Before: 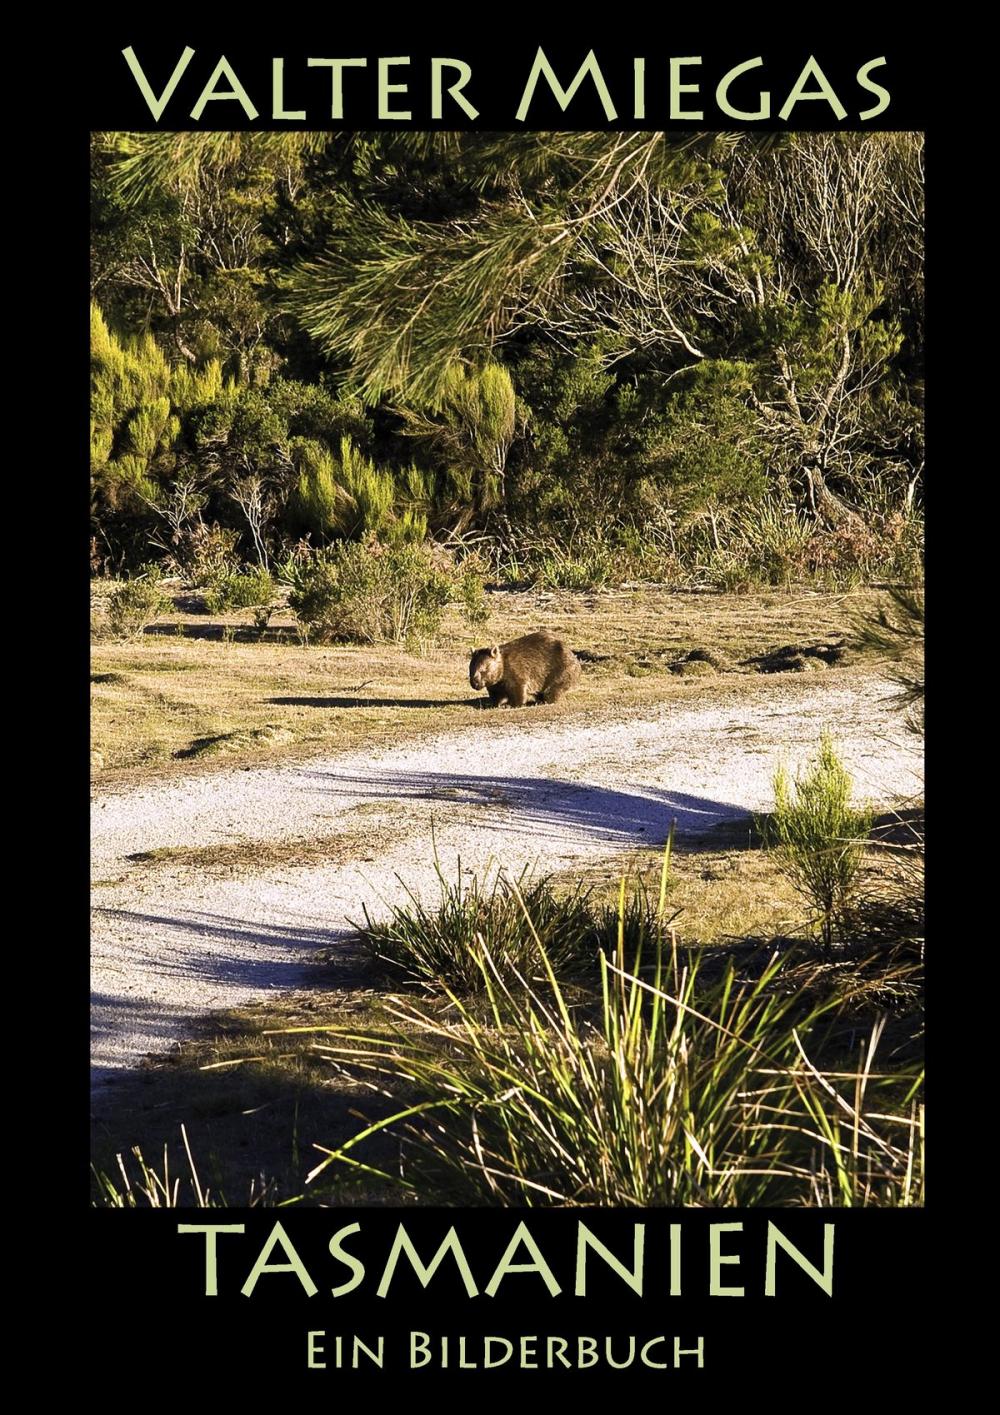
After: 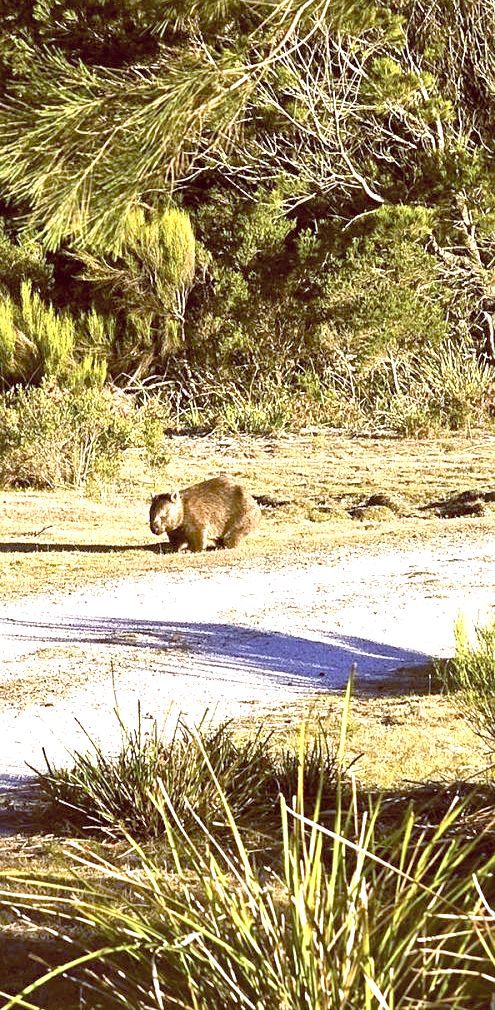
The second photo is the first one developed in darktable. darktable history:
color balance: lift [1, 1.015, 1.004, 0.985], gamma [1, 0.958, 0.971, 1.042], gain [1, 0.956, 0.977, 1.044]
crop: left 32.075%, top 10.976%, right 18.355%, bottom 17.596%
contrast brightness saturation: brightness 0.13
white balance: emerald 1
sharpen: amount 0.2
exposure: black level correction 0, exposure 1 EV, compensate exposure bias true, compensate highlight preservation false
